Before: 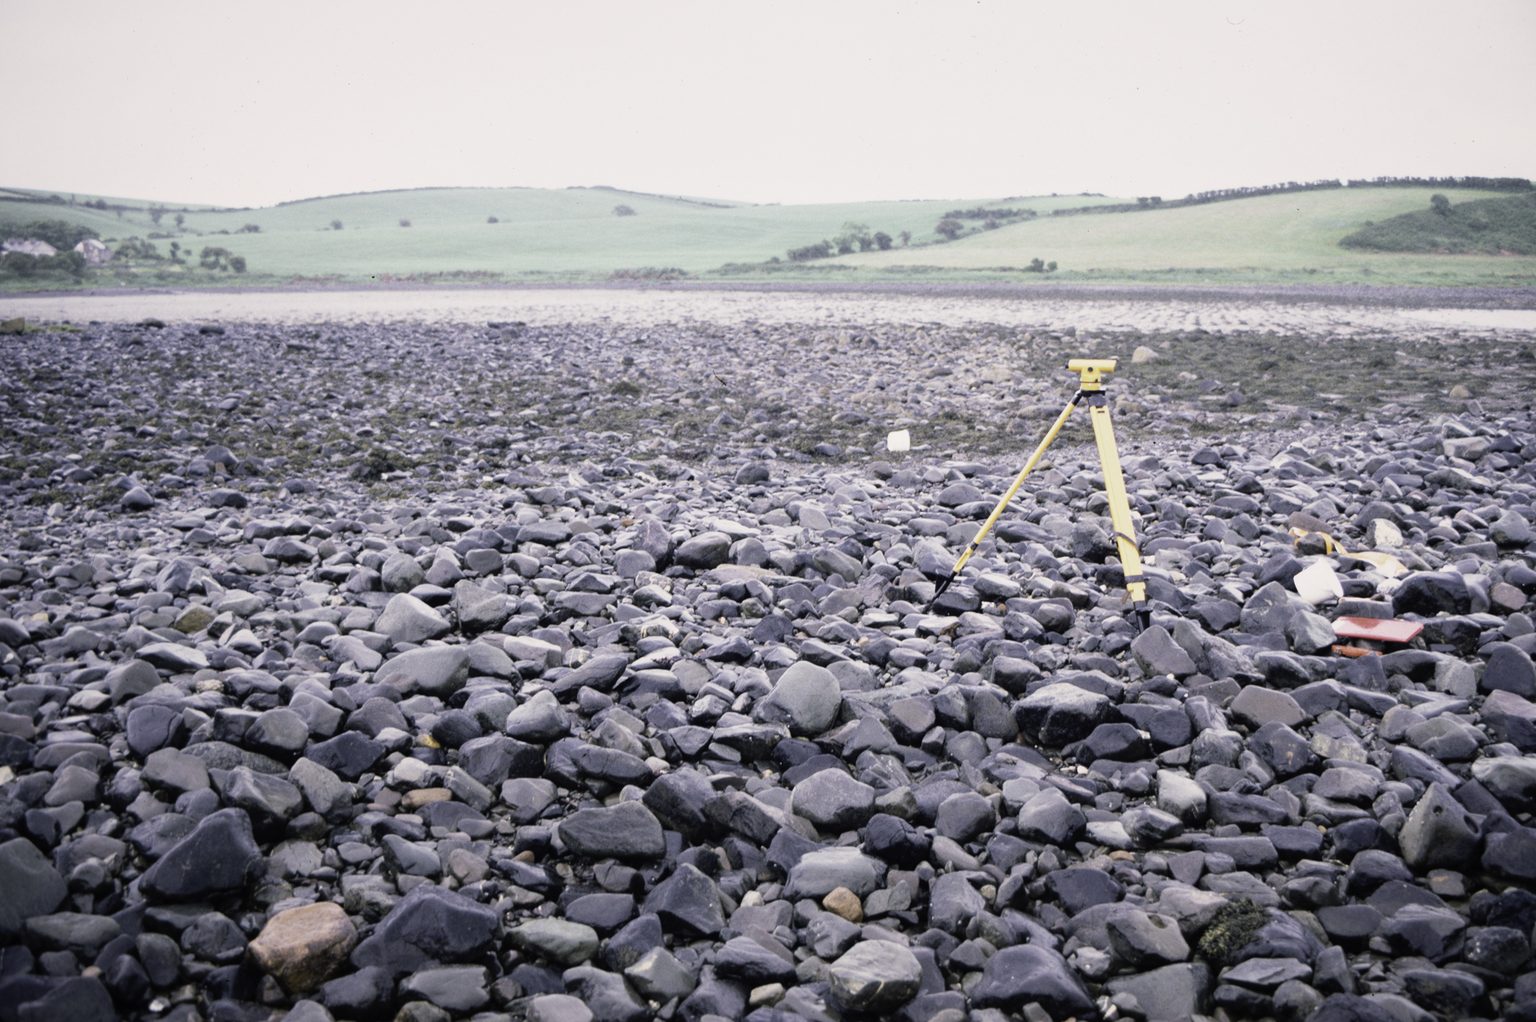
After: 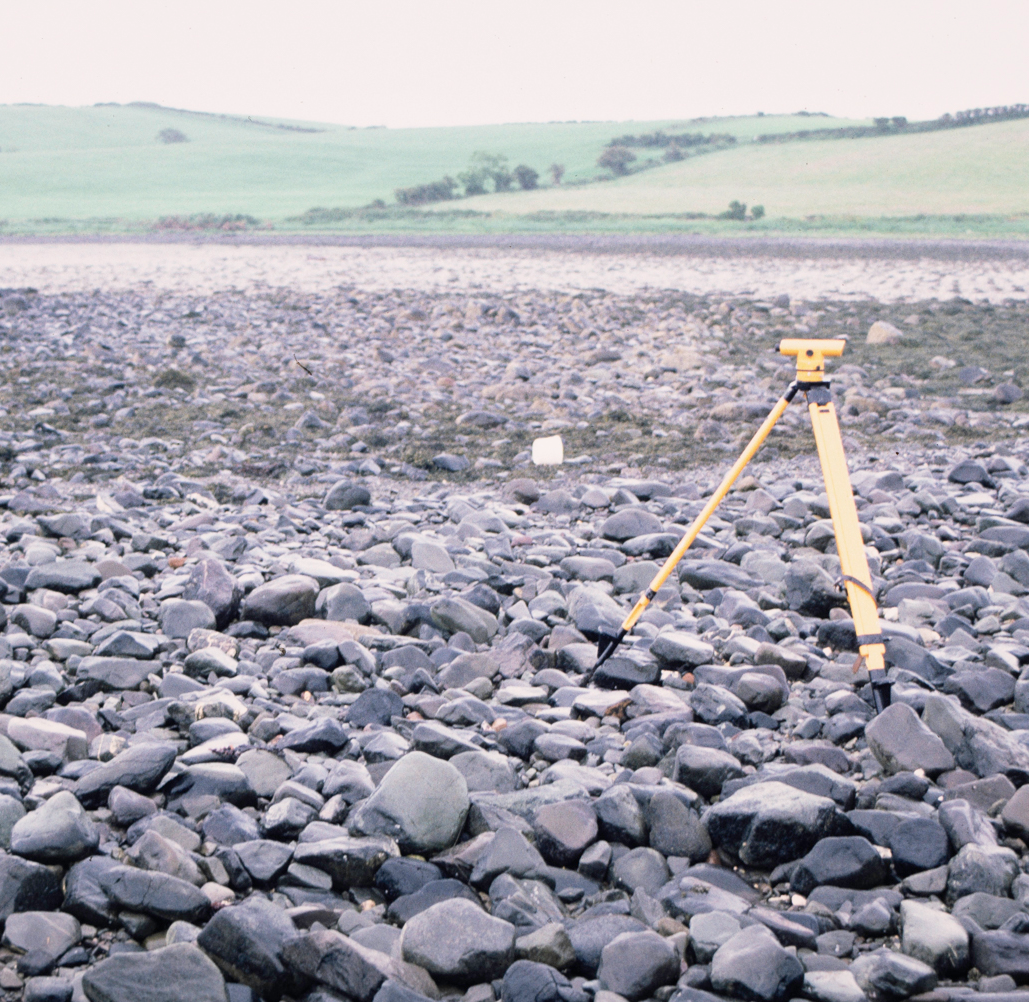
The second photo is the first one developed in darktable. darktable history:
crop: left 32.456%, top 10.926%, right 18.528%, bottom 17.334%
